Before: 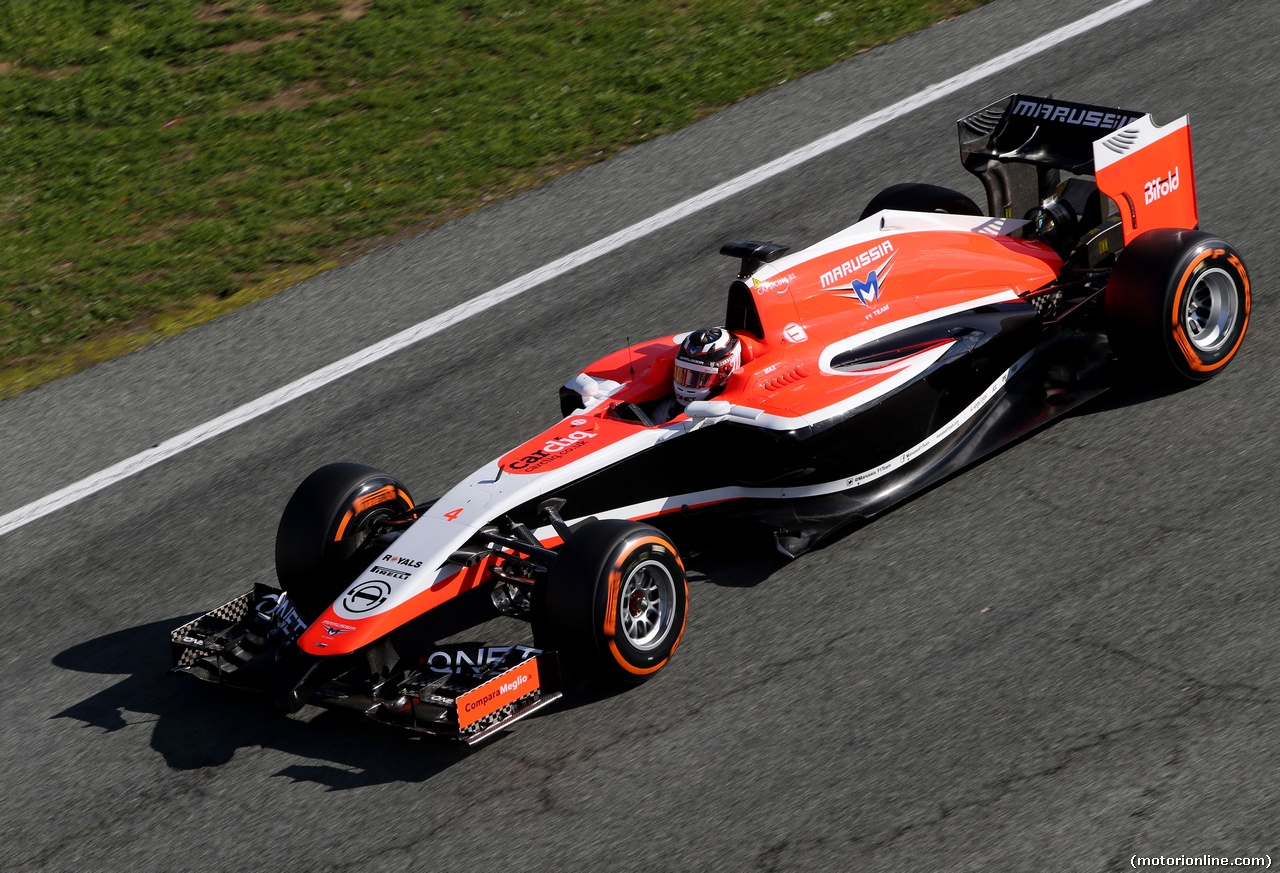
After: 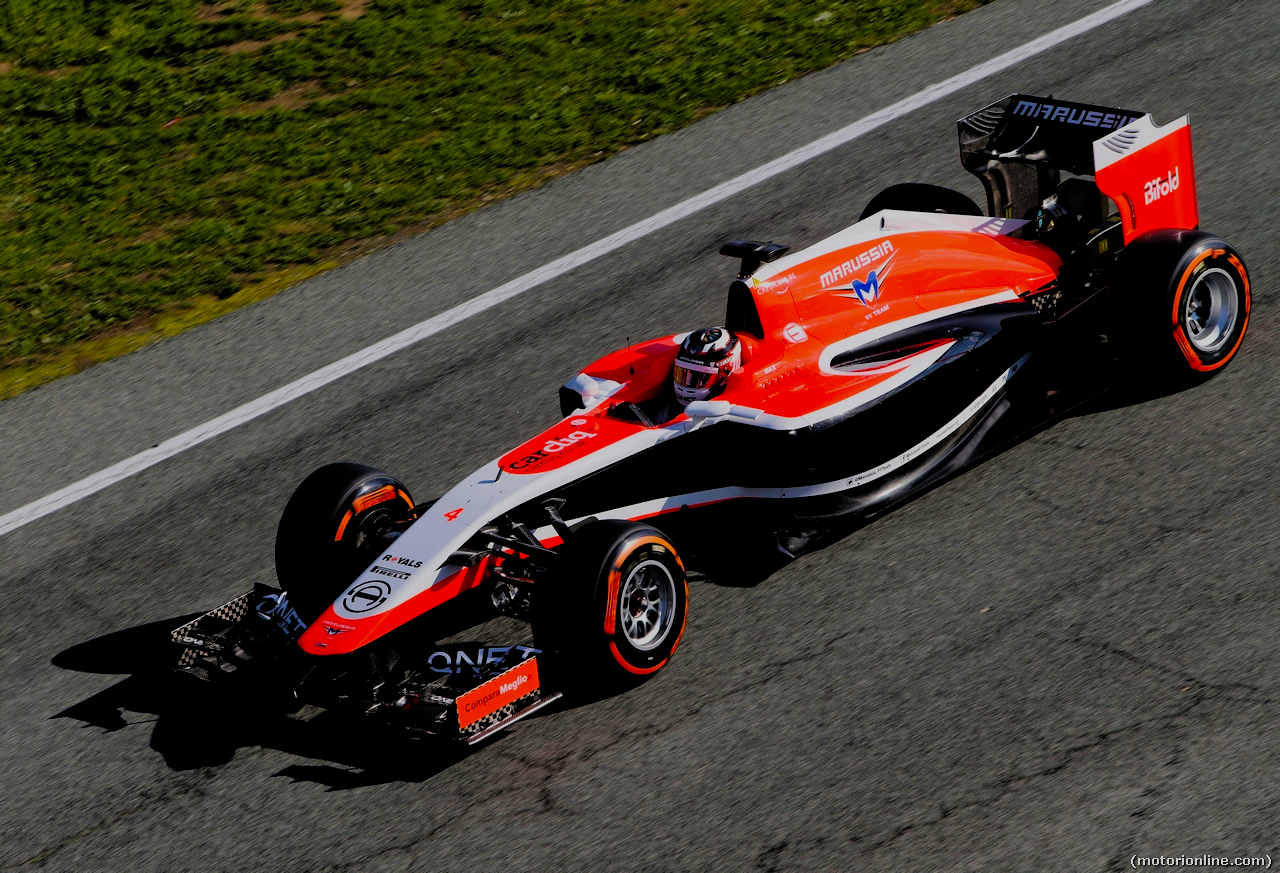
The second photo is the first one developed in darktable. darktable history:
velvia: strength 45%
filmic rgb: black relative exposure -4.4 EV, white relative exposure 5 EV, threshold 3 EV, hardness 2.23, latitude 40.06%, contrast 1.15, highlights saturation mix 10%, shadows ↔ highlights balance 1.04%, preserve chrominance RGB euclidean norm (legacy), color science v4 (2020), enable highlight reconstruction true
